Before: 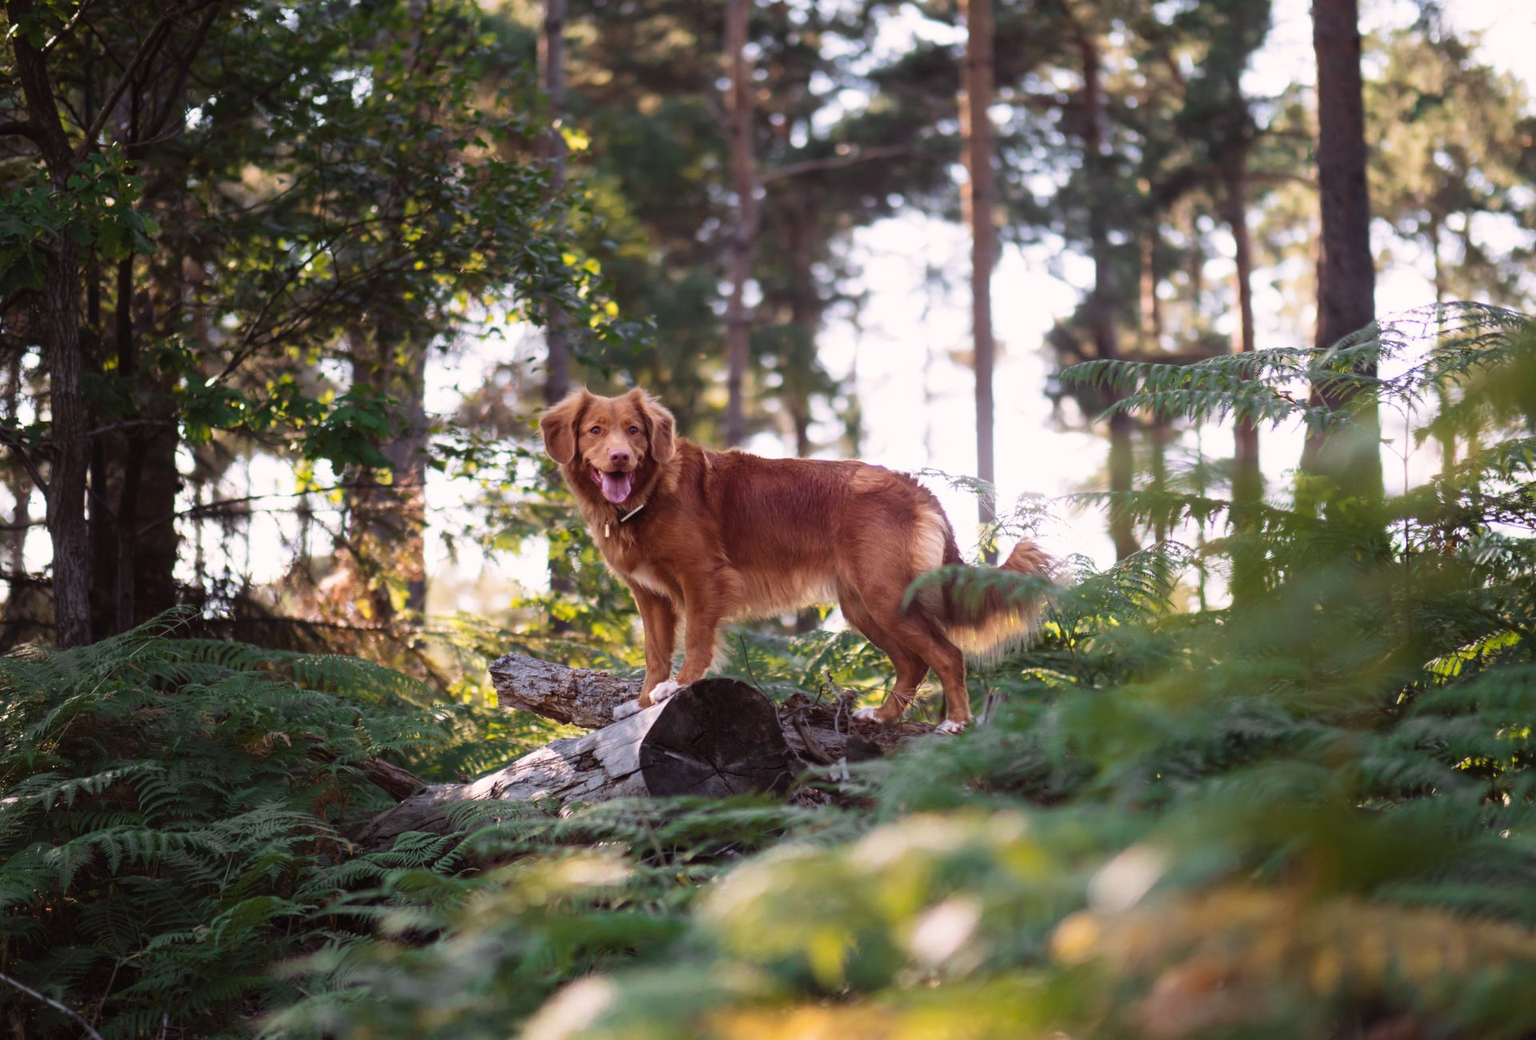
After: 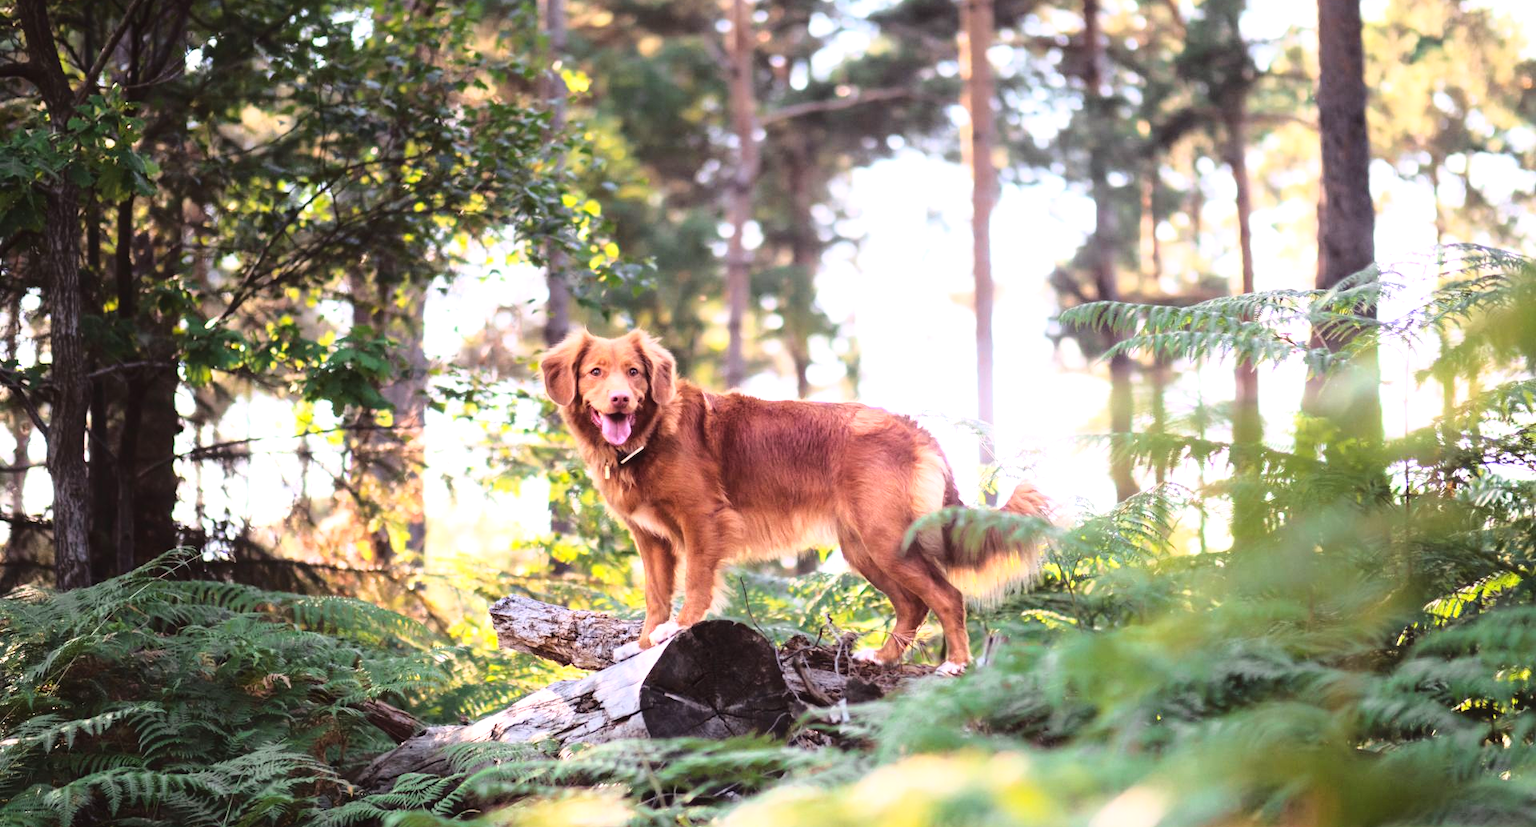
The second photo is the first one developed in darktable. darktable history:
base curve: curves: ch0 [(0, 0) (0.028, 0.03) (0.121, 0.232) (0.46, 0.748) (0.859, 0.968) (1, 1)]
crop and rotate: top 5.659%, bottom 14.755%
exposure: black level correction 0, exposure 0.696 EV, compensate exposure bias true, compensate highlight preservation false
